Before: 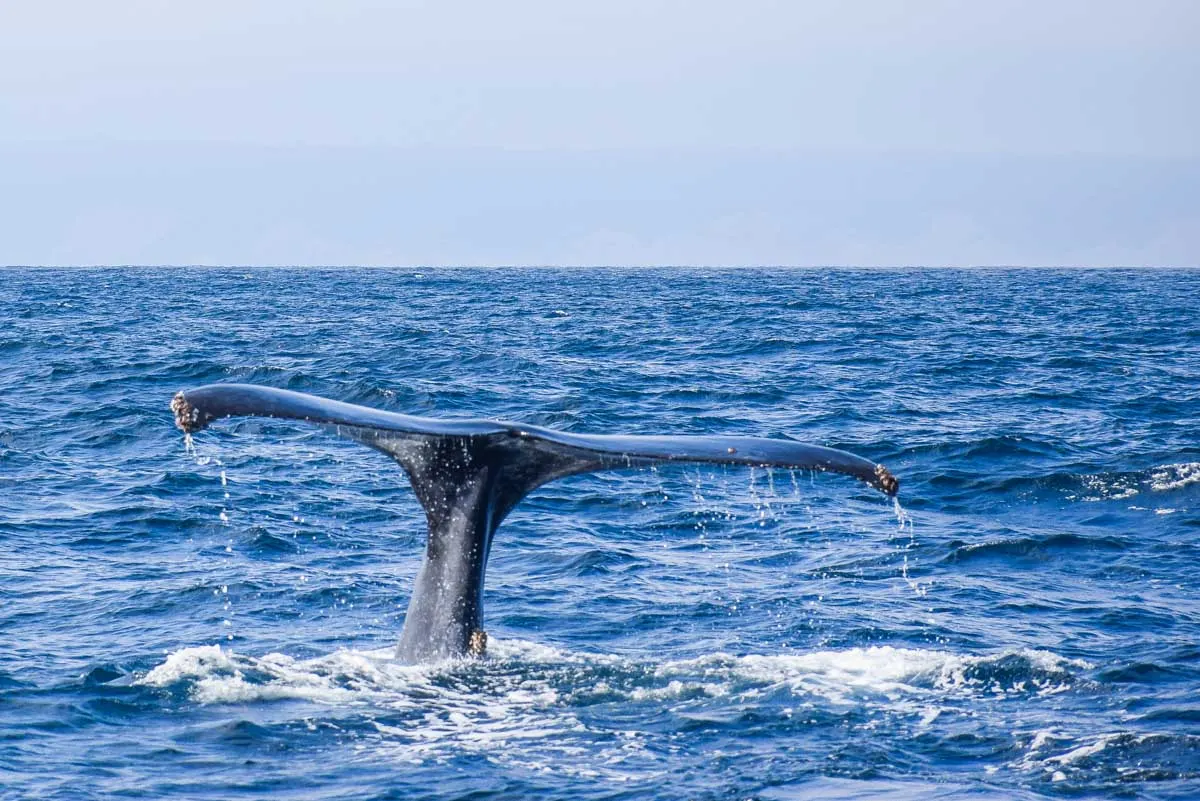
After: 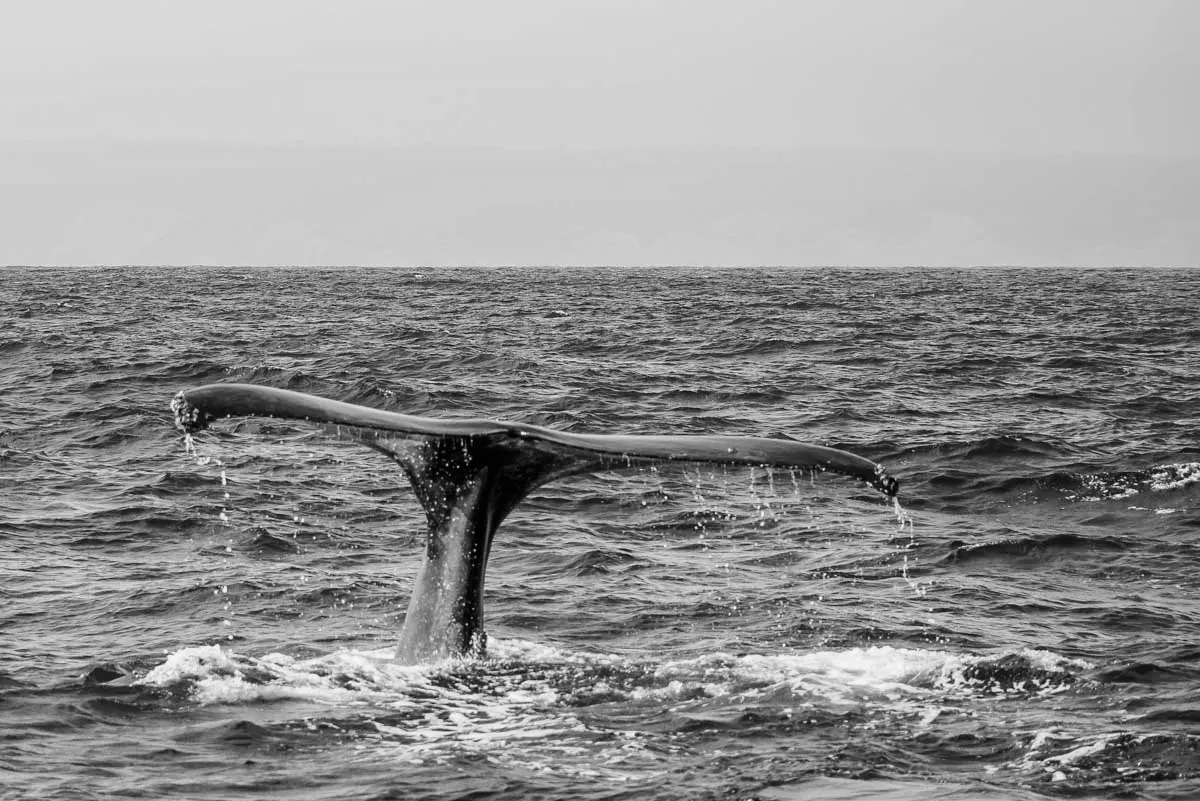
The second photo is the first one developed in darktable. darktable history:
color calibration: x 0.37, y 0.382, temperature 4313.32 K
tone curve: curves: ch0 [(0, 0) (0.068, 0.012) (0.183, 0.089) (0.341, 0.283) (0.547, 0.532) (0.828, 0.815) (1, 0.983)]; ch1 [(0, 0) (0.23, 0.166) (0.34, 0.308) (0.371, 0.337) (0.429, 0.411) (0.477, 0.462) (0.499, 0.498) (0.529, 0.537) (0.559, 0.582) (0.743, 0.798) (1, 1)]; ch2 [(0, 0) (0.431, 0.414) (0.498, 0.503) (0.524, 0.528) (0.568, 0.546) (0.6, 0.597) (0.634, 0.645) (0.728, 0.742) (1, 1)], color space Lab, independent channels, preserve colors none
monochrome: on, module defaults
